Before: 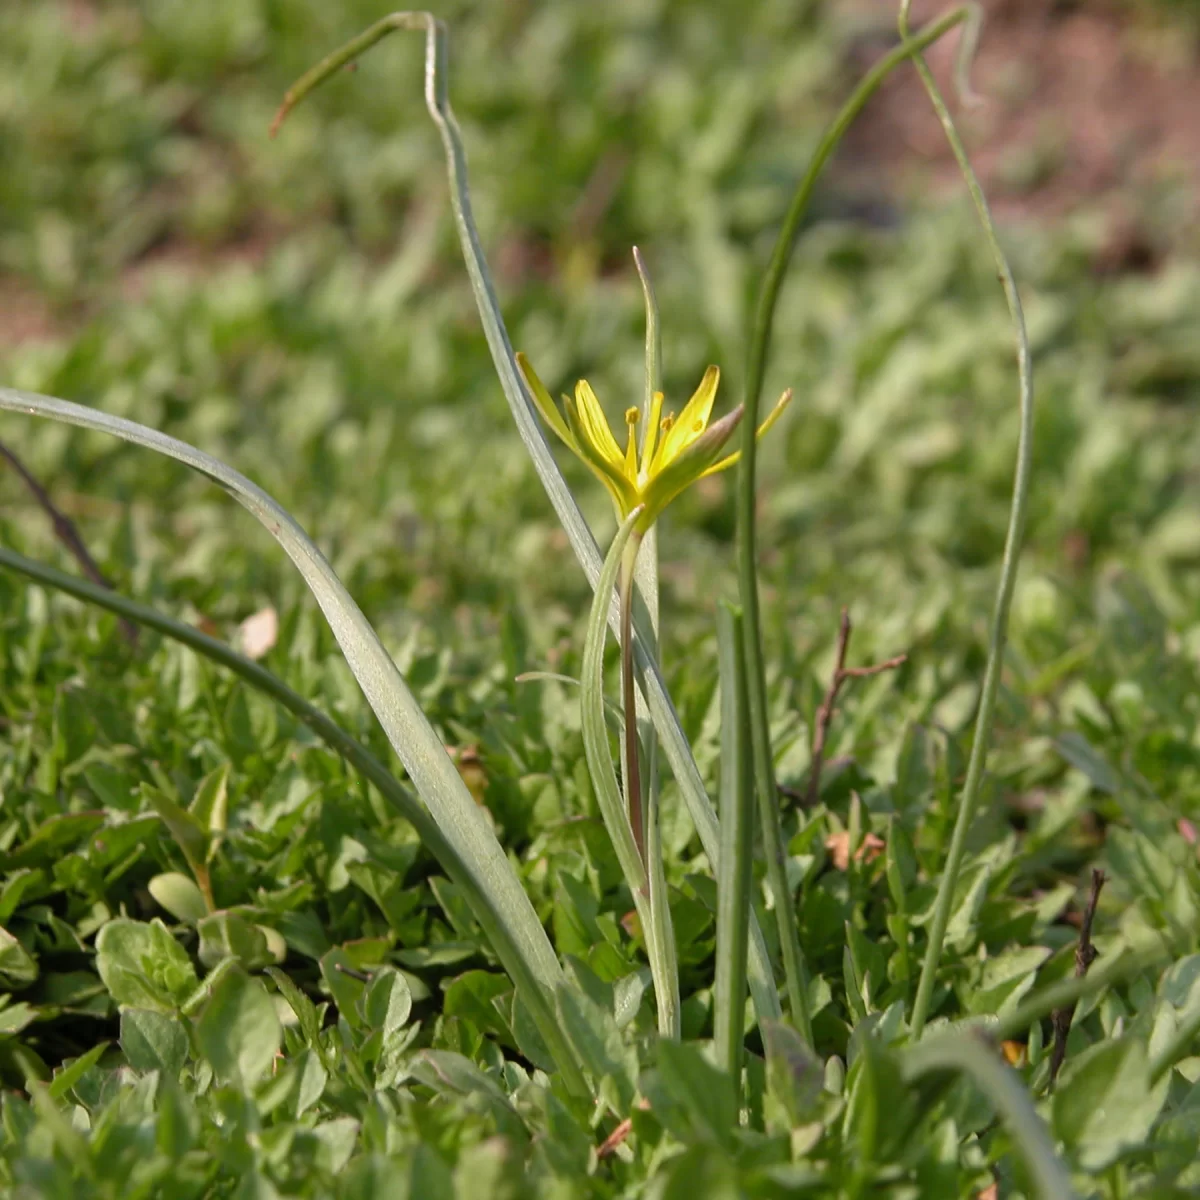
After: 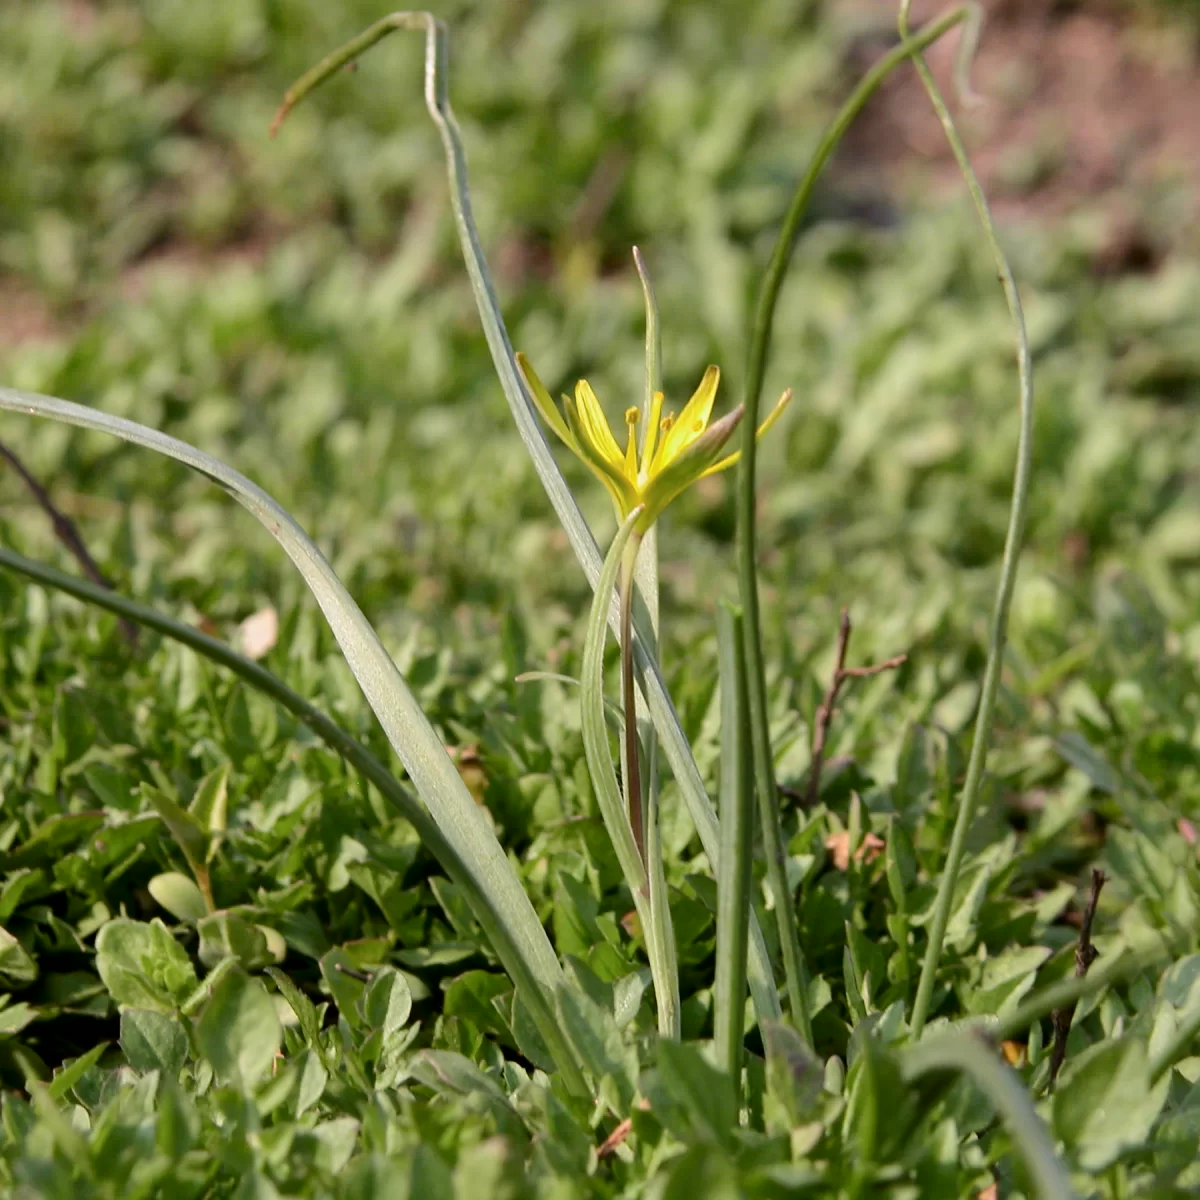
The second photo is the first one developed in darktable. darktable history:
tone curve: curves: ch0 [(0.029, 0) (0.134, 0.063) (0.249, 0.198) (0.378, 0.365) (0.499, 0.529) (1, 1)], color space Lab, independent channels, preserve colors none
